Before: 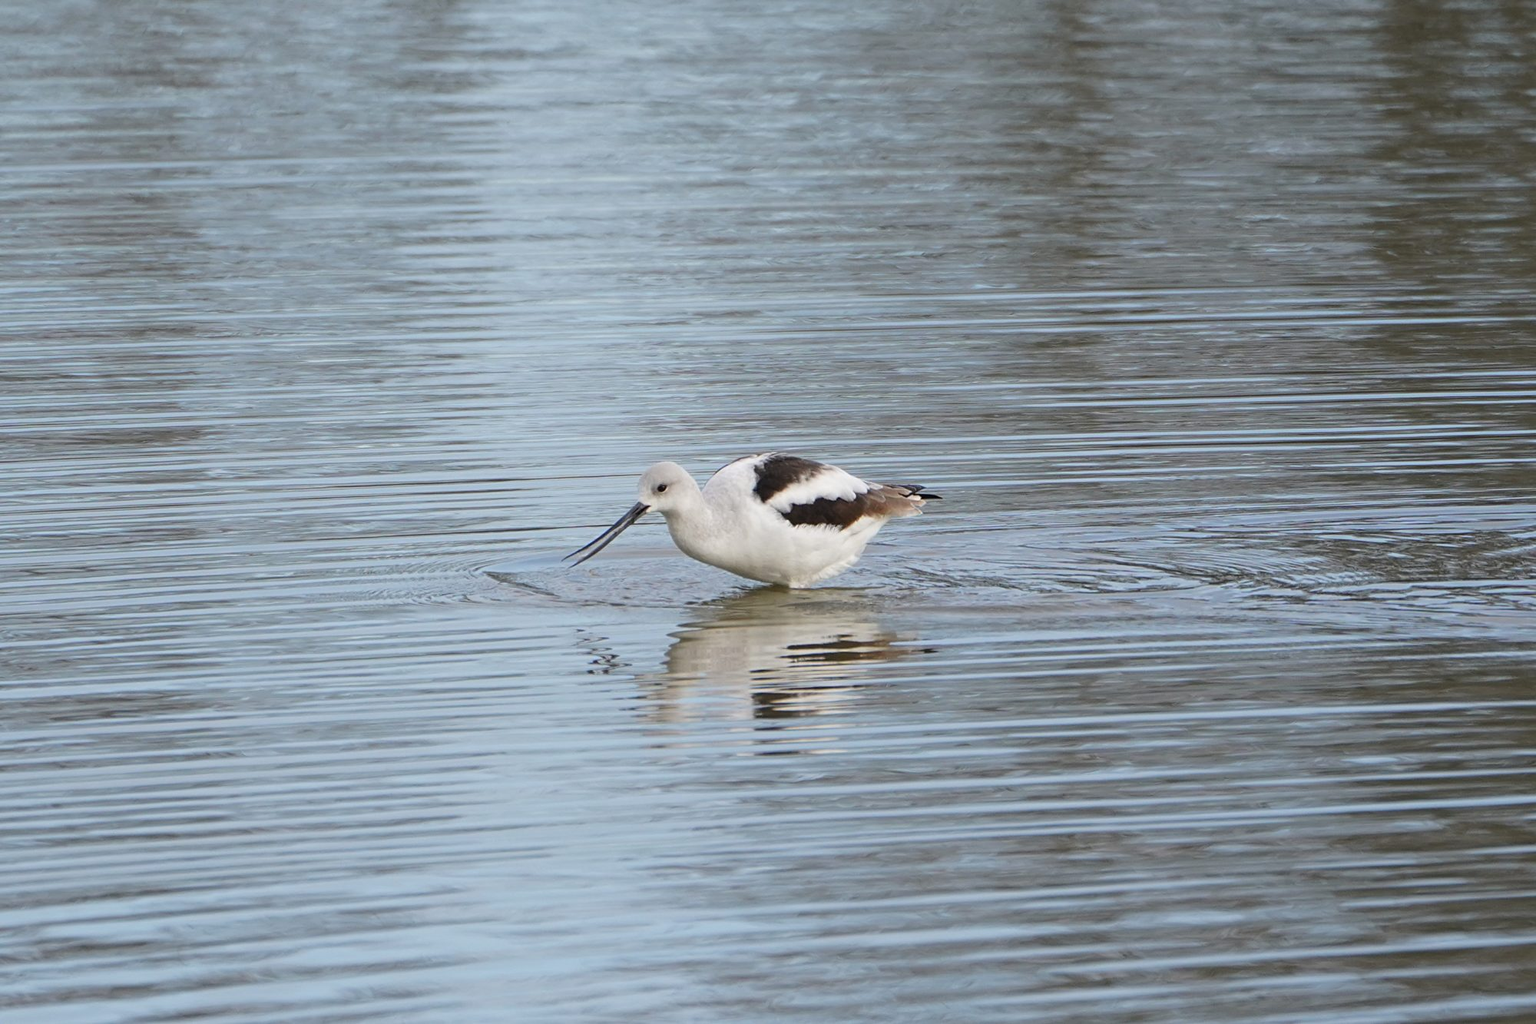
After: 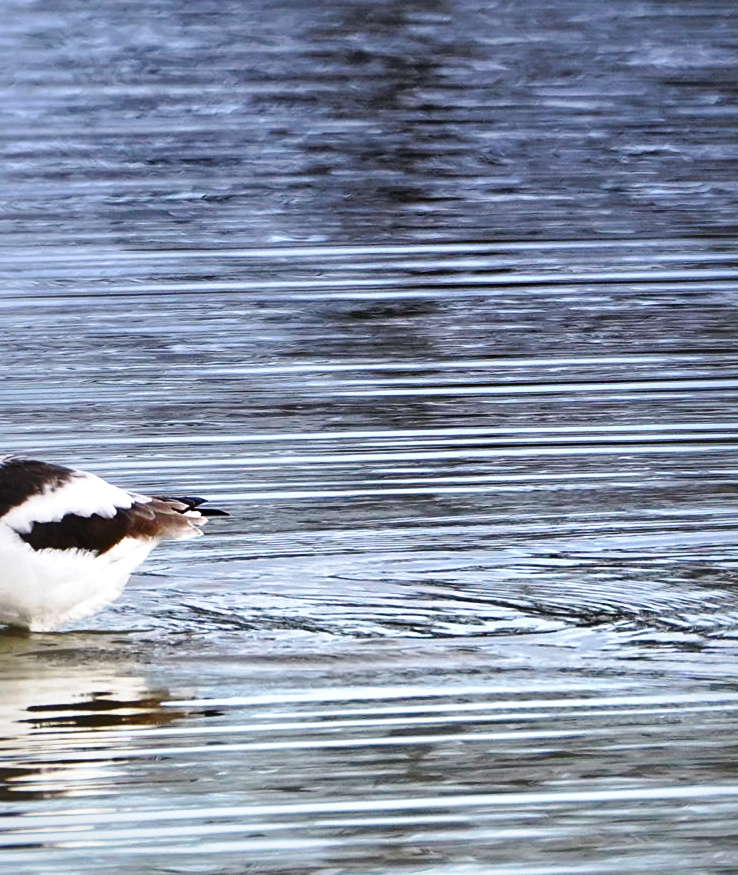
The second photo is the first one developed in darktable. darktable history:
crop and rotate: left 49.936%, top 10.094%, right 13.136%, bottom 24.256%
local contrast: mode bilateral grid, contrast 44, coarseness 69, detail 214%, midtone range 0.2
tone curve: curves: ch0 [(0, 0) (0.003, 0.045) (0.011, 0.054) (0.025, 0.069) (0.044, 0.083) (0.069, 0.101) (0.1, 0.119) (0.136, 0.146) (0.177, 0.177) (0.224, 0.221) (0.277, 0.277) (0.335, 0.362) (0.399, 0.452) (0.468, 0.571) (0.543, 0.666) (0.623, 0.758) (0.709, 0.853) (0.801, 0.896) (0.898, 0.945) (1, 1)], preserve colors none
graduated density: hue 238.83°, saturation 50%
